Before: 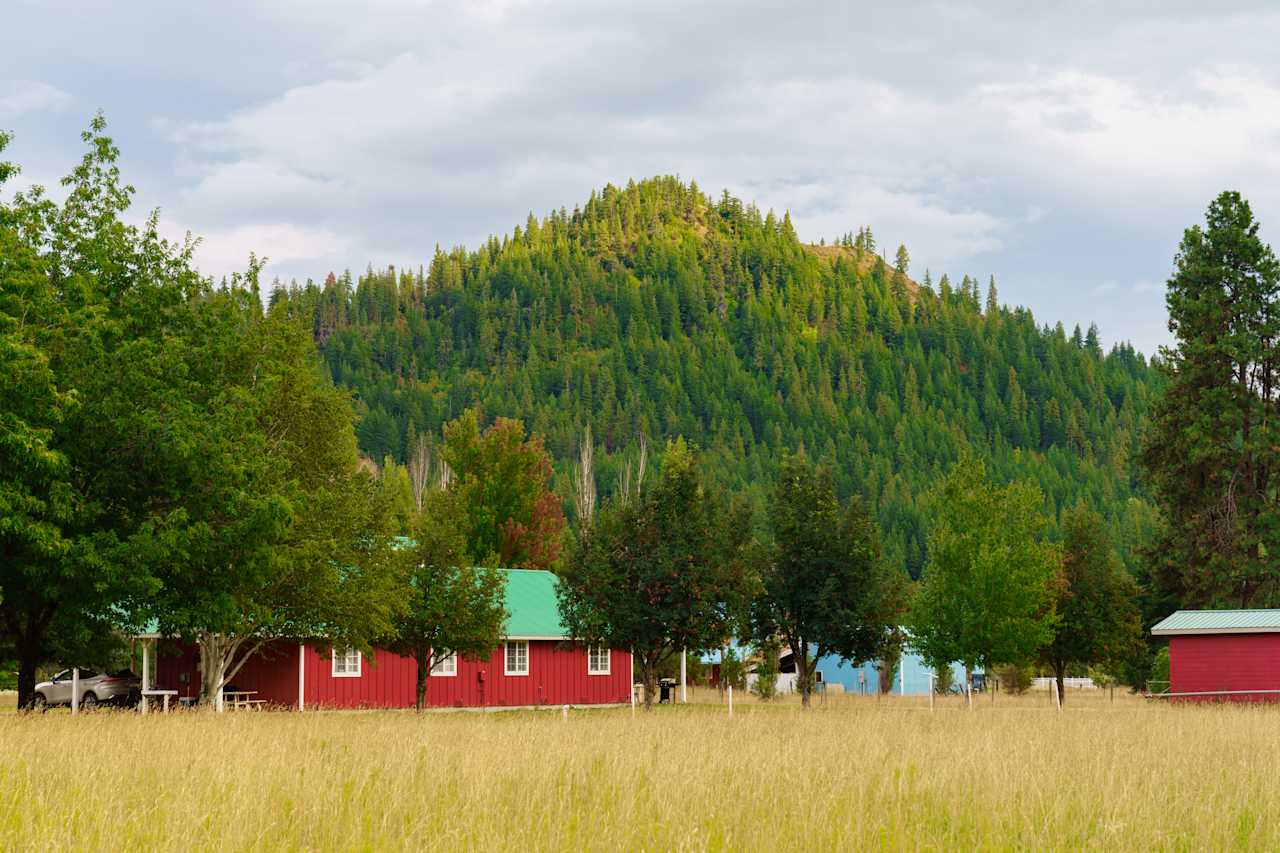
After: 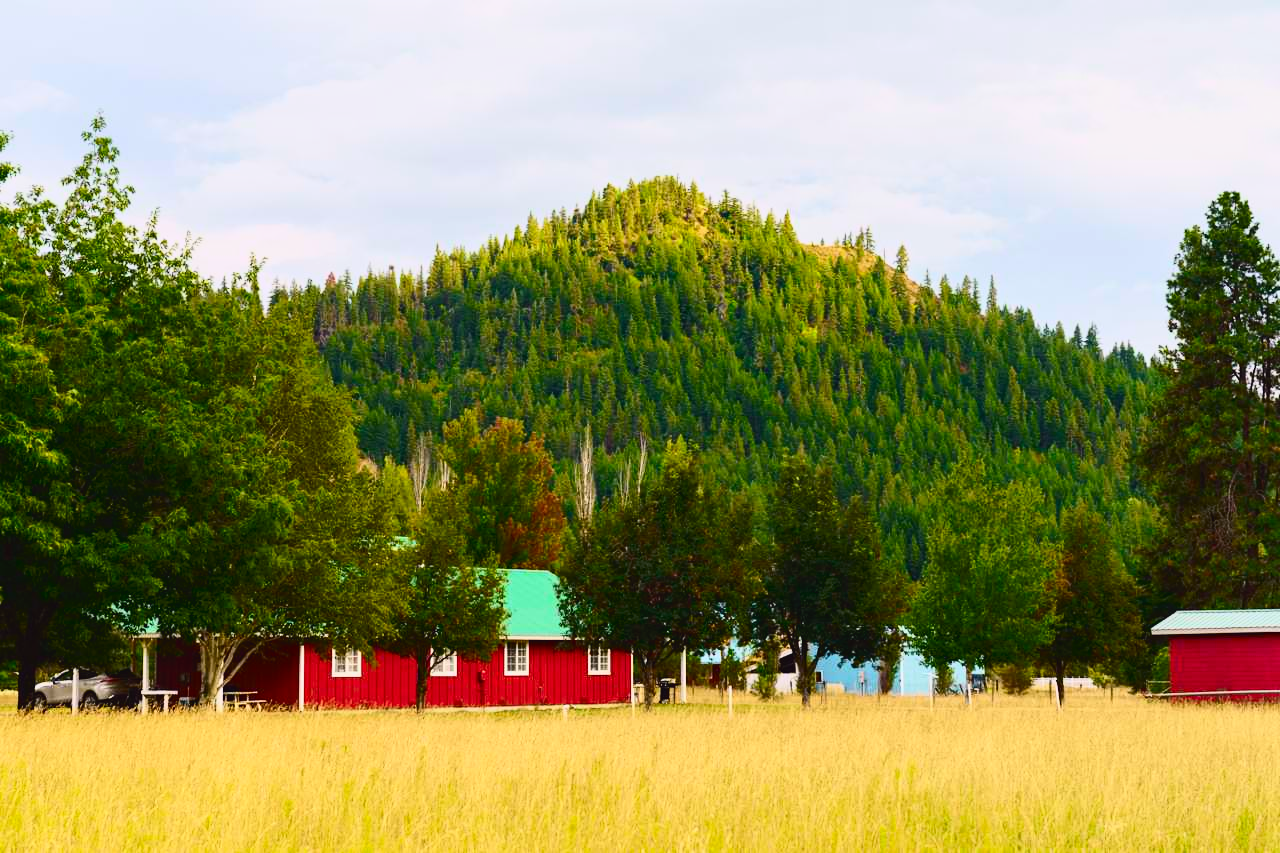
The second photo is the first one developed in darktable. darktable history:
tone curve: curves: ch0 [(0, 0.031) (0.145, 0.106) (0.319, 0.269) (0.495, 0.544) (0.707, 0.833) (0.859, 0.931) (1, 0.967)]; ch1 [(0, 0) (0.279, 0.218) (0.424, 0.411) (0.495, 0.504) (0.538, 0.55) (0.578, 0.595) (0.707, 0.778) (1, 1)]; ch2 [(0, 0) (0.125, 0.089) (0.353, 0.329) (0.436, 0.432) (0.552, 0.554) (0.615, 0.674) (1, 1)], color space Lab, independent channels, preserve colors none
